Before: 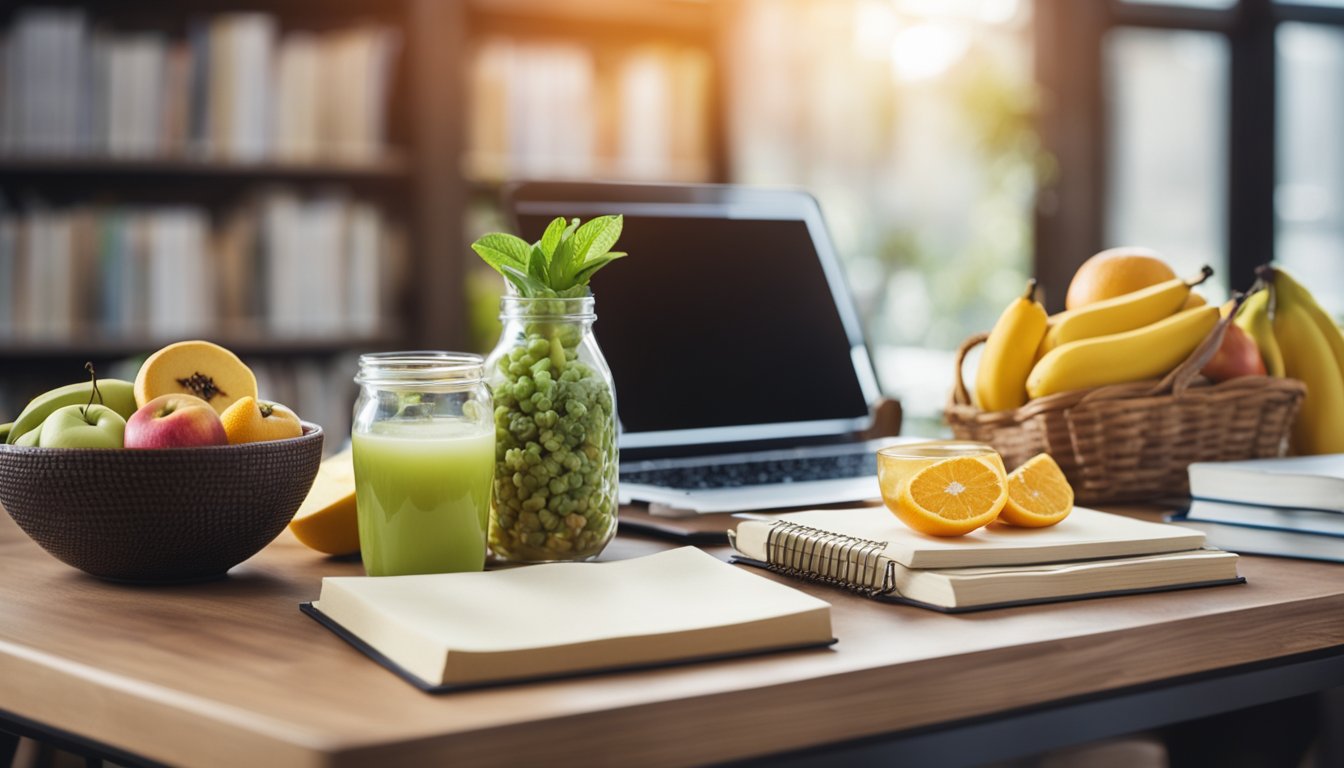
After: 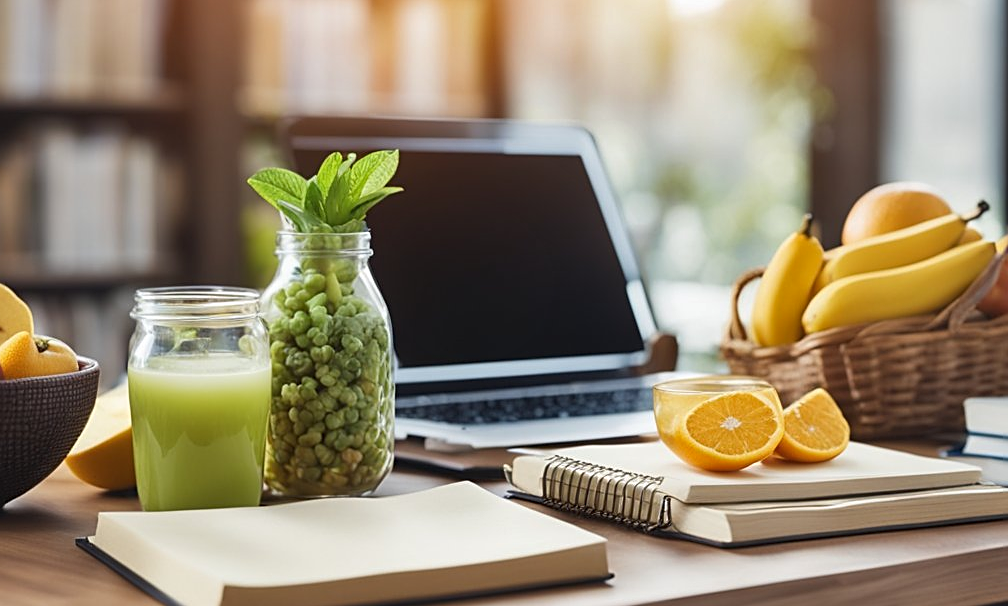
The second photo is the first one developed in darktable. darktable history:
sharpen: on, module defaults
crop: left 16.67%, top 8.562%, right 8.325%, bottom 12.48%
shadows and highlights: low approximation 0.01, soften with gaussian
